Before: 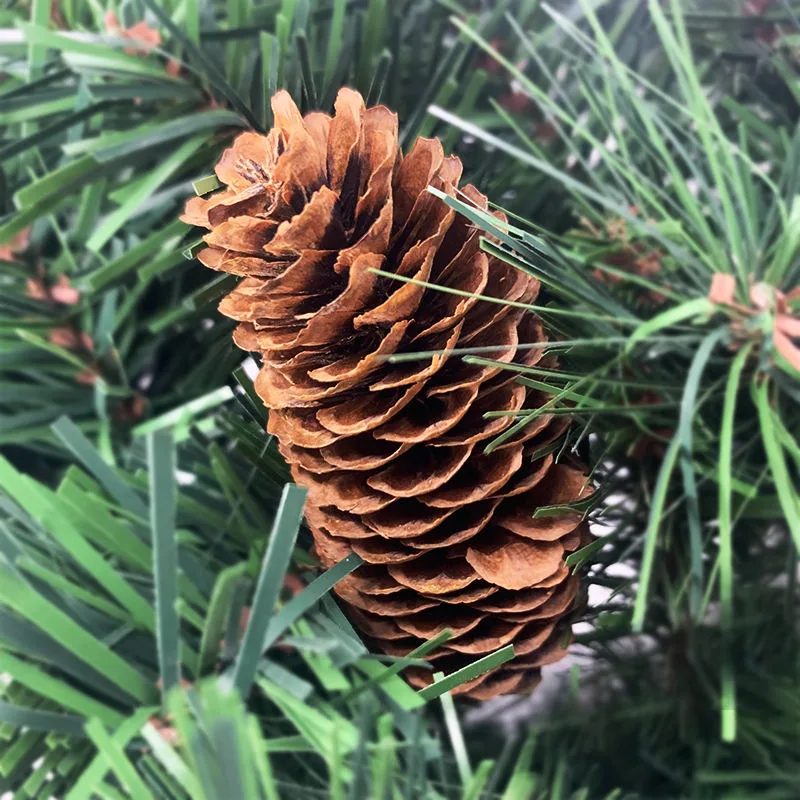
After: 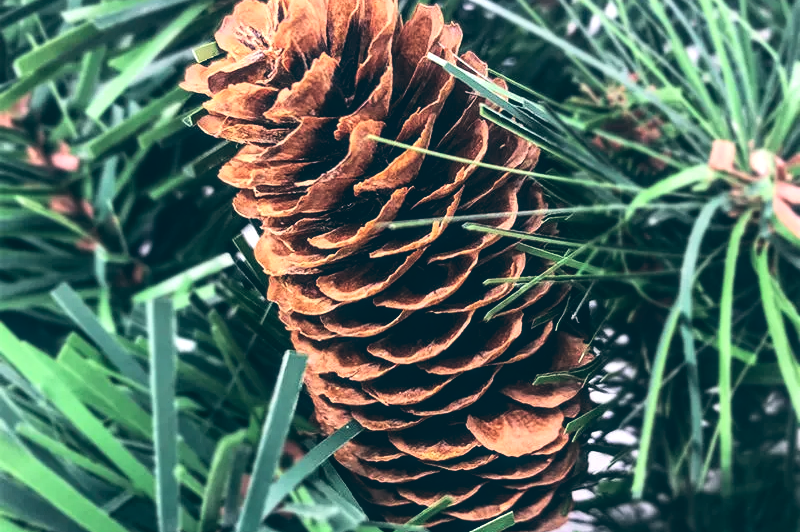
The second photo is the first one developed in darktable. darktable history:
tone curve: curves: ch0 [(0, 0.032) (0.181, 0.156) (0.751, 0.829) (1, 1)], color space Lab, linked channels, preserve colors none
color balance: lift [1.016, 0.983, 1, 1.017], gamma [0.958, 1, 1, 1], gain [0.981, 1.007, 0.993, 1.002], input saturation 118.26%, contrast 13.43%, contrast fulcrum 21.62%, output saturation 82.76%
local contrast: detail 130%
crop: top 16.727%, bottom 16.727%
